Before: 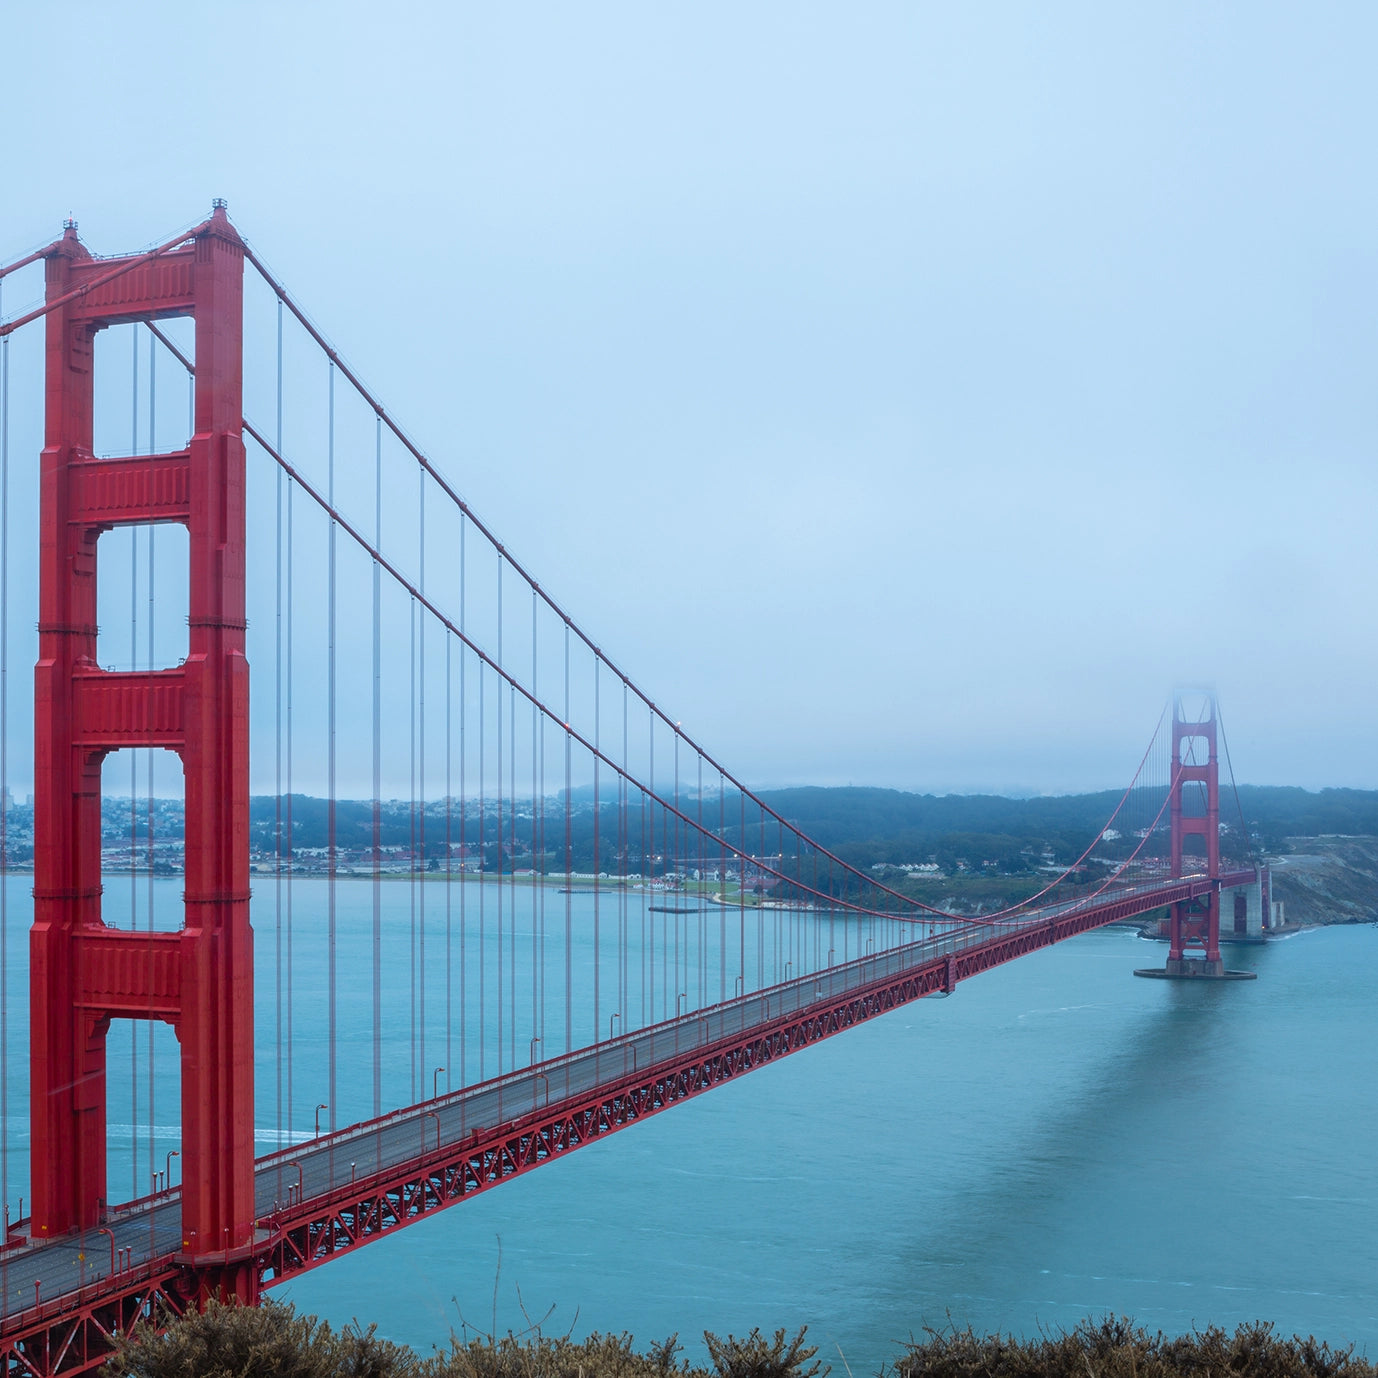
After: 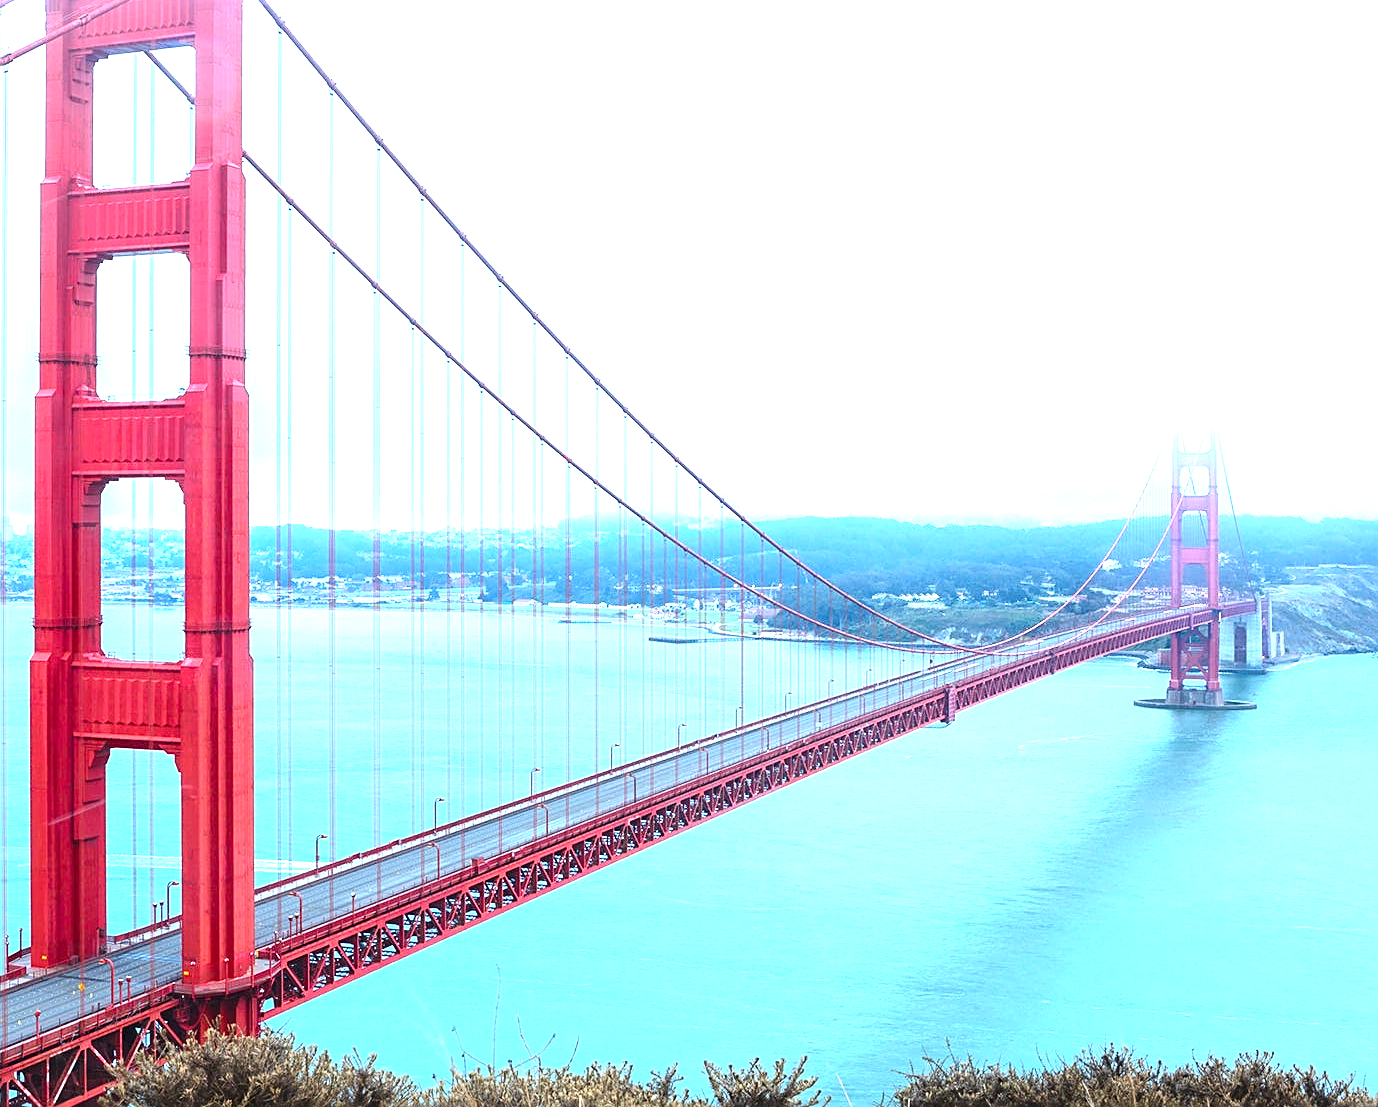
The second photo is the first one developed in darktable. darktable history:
sharpen: on, module defaults
exposure: black level correction 0, exposure 1.979 EV, compensate highlight preservation false
crop and rotate: top 19.64%
contrast brightness saturation: contrast 0.136
